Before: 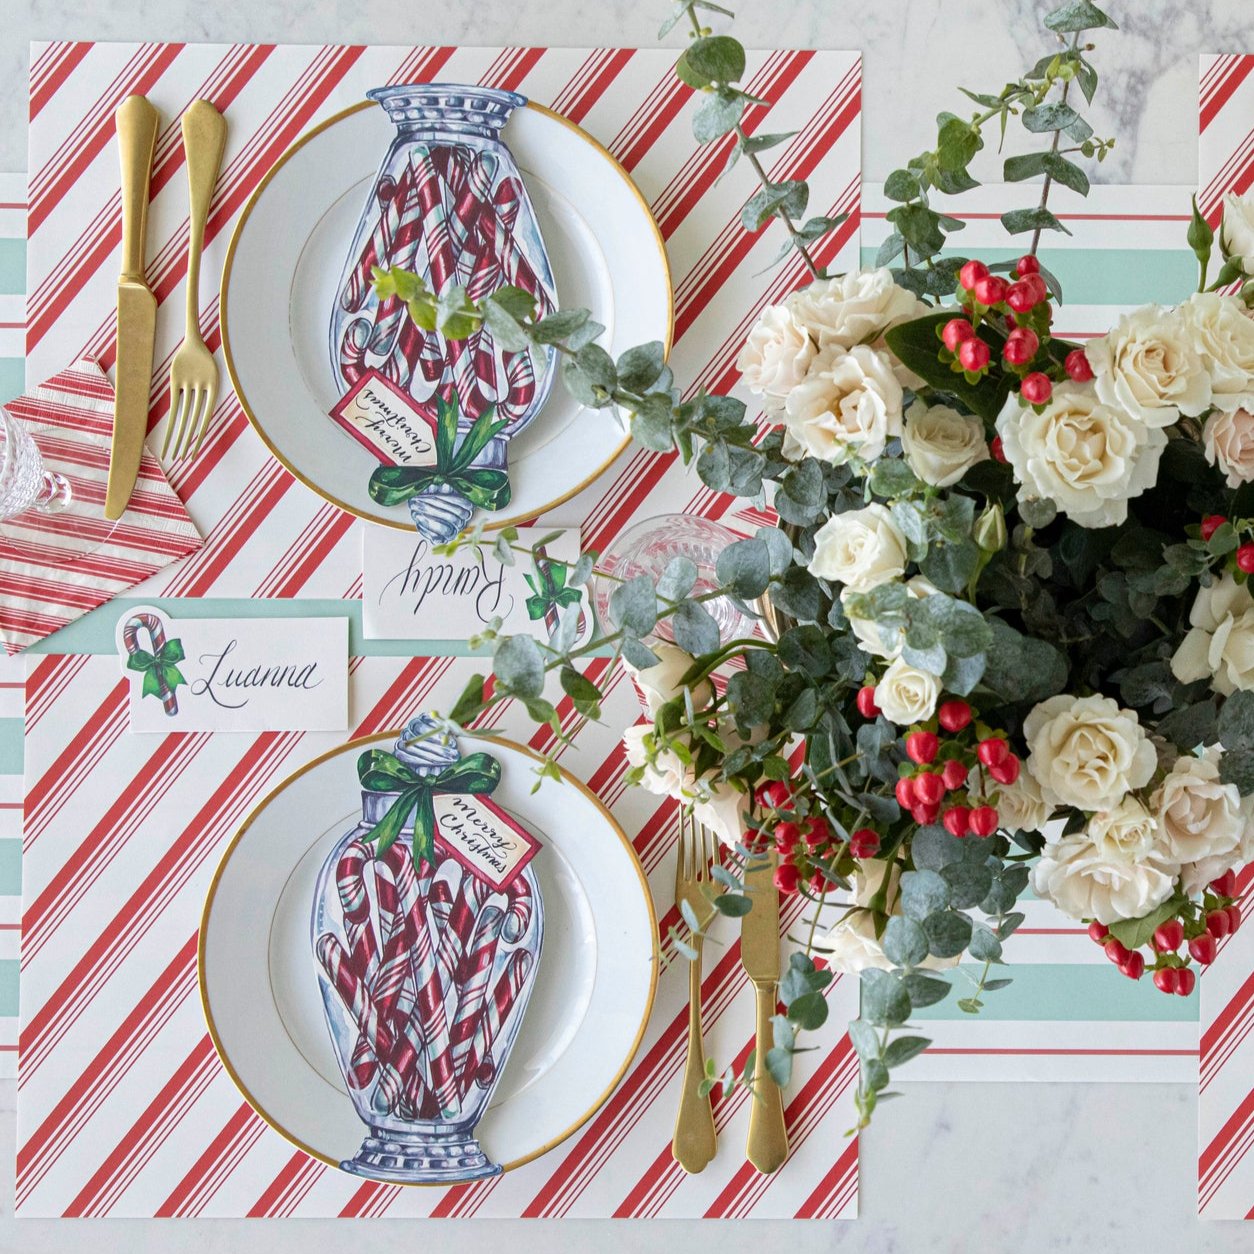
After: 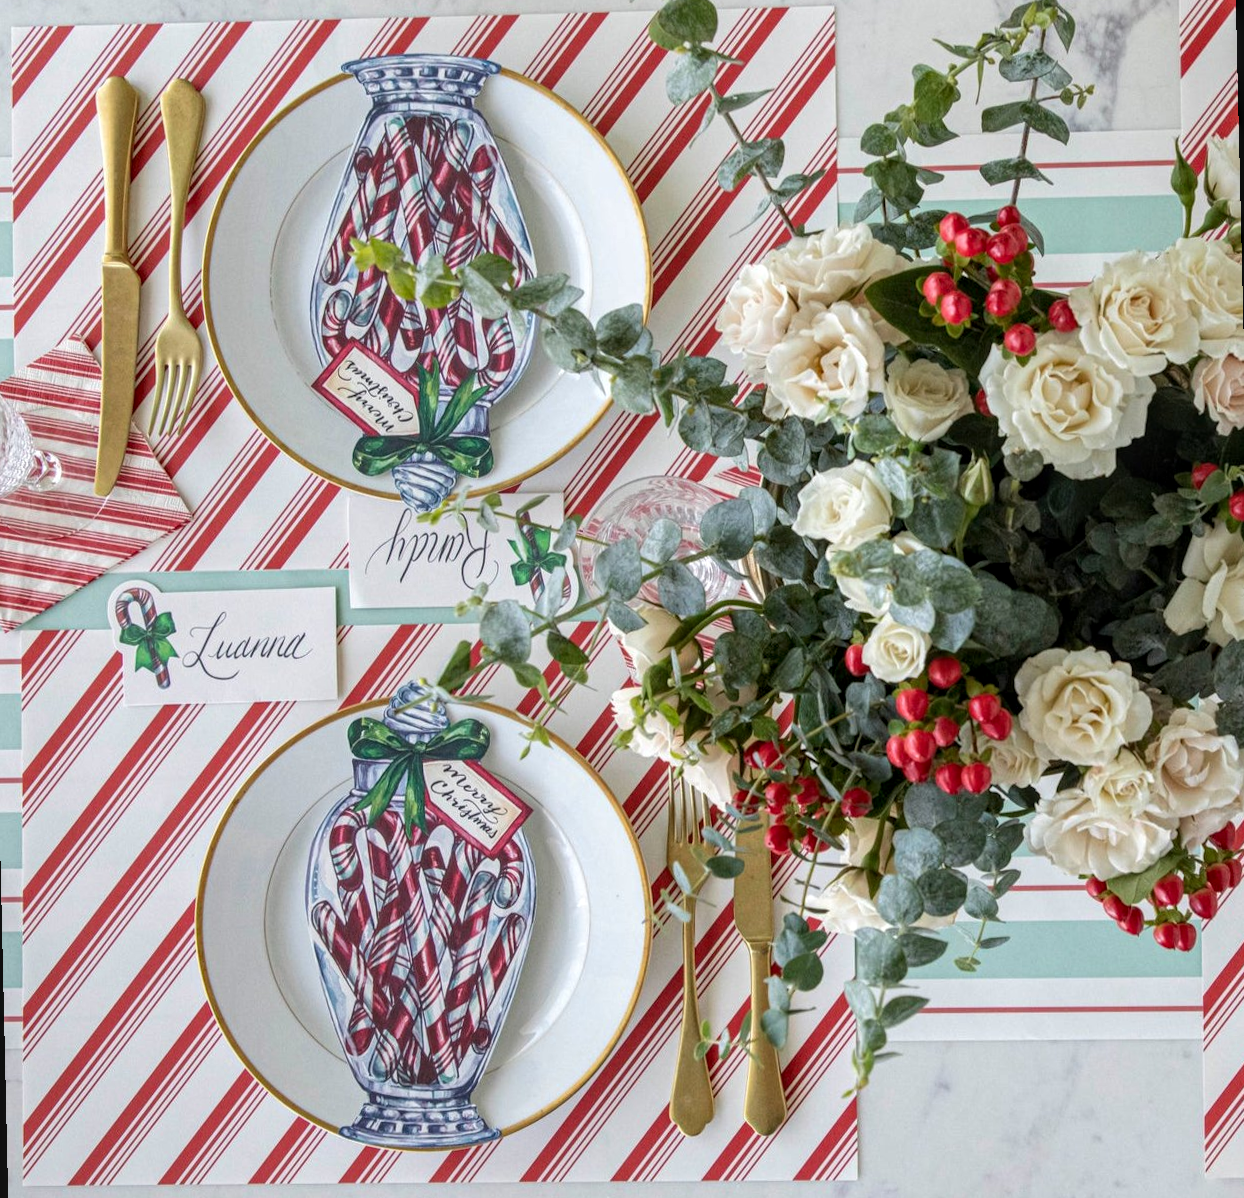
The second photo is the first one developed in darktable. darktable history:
local contrast: on, module defaults
rotate and perspective: rotation -1.32°, lens shift (horizontal) -0.031, crop left 0.015, crop right 0.985, crop top 0.047, crop bottom 0.982
